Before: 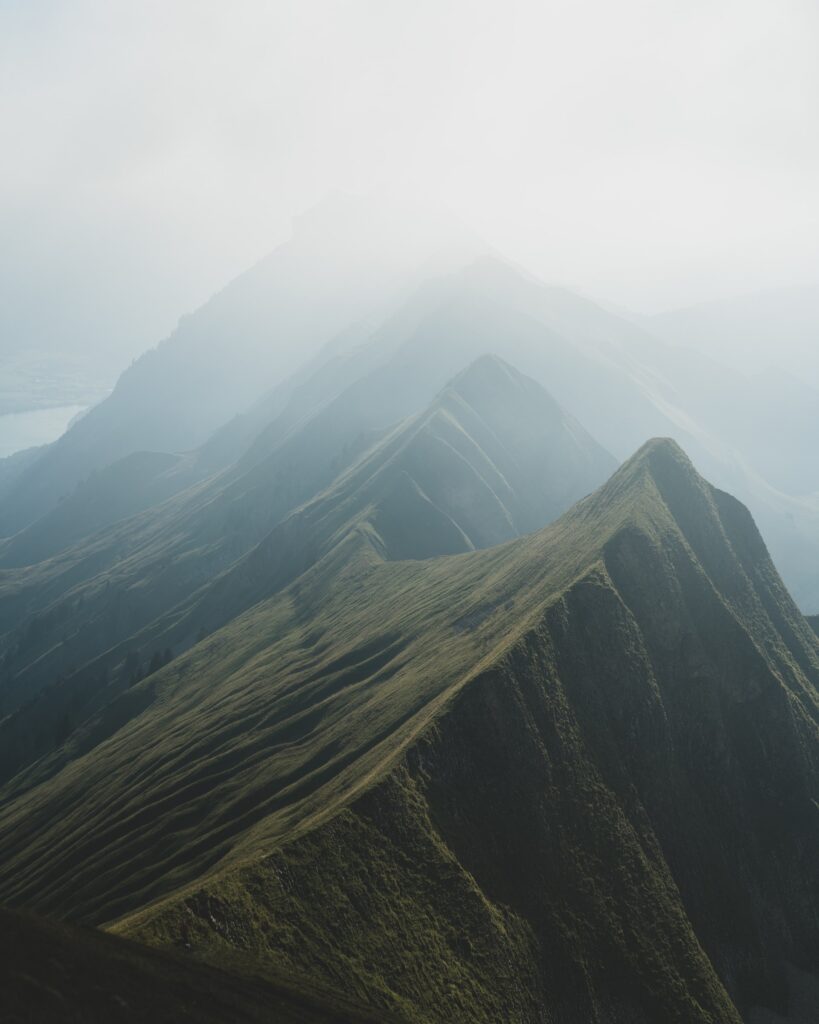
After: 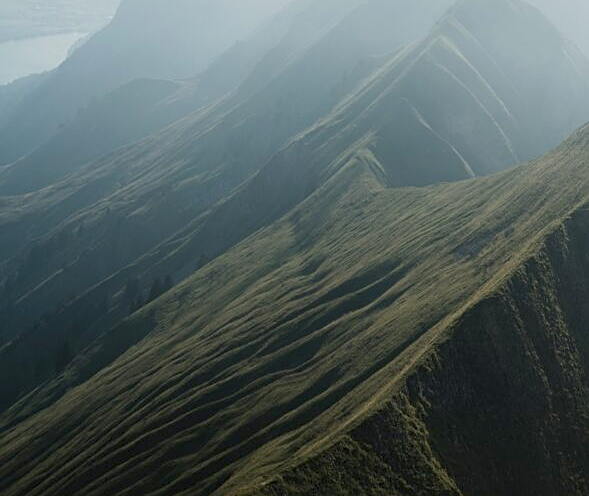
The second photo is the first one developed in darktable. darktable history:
crop: top 36.498%, right 27.964%, bottom 14.995%
exposure: black level correction 0.01, exposure 0.011 EV, compensate highlight preservation false
sharpen: on, module defaults
